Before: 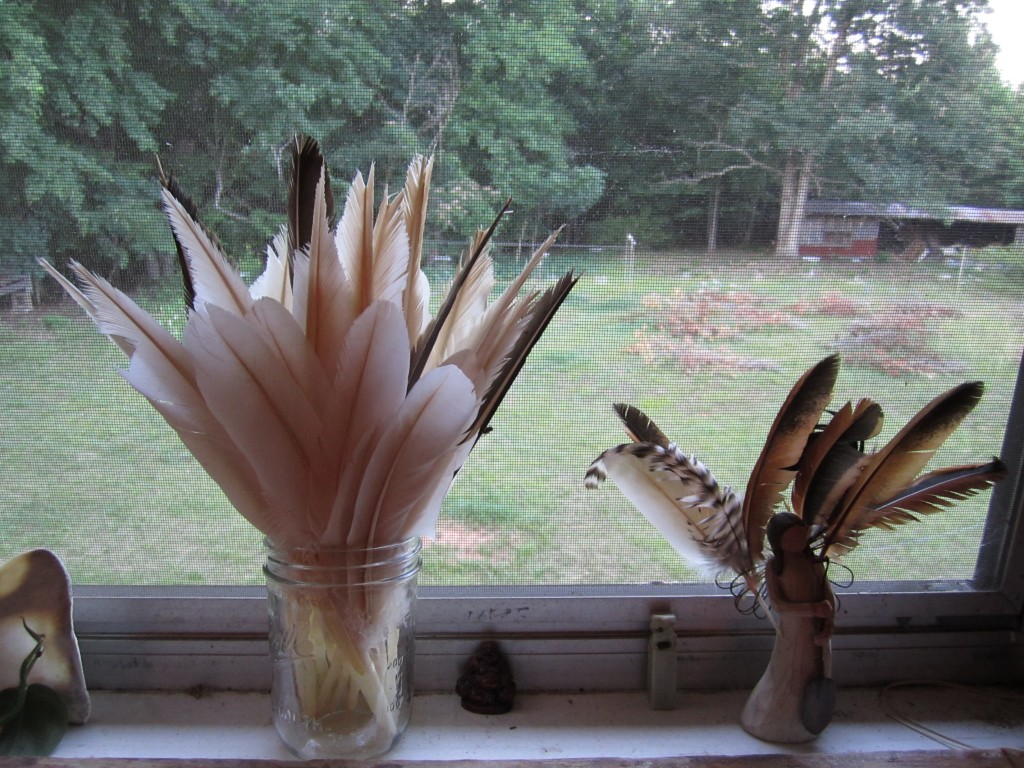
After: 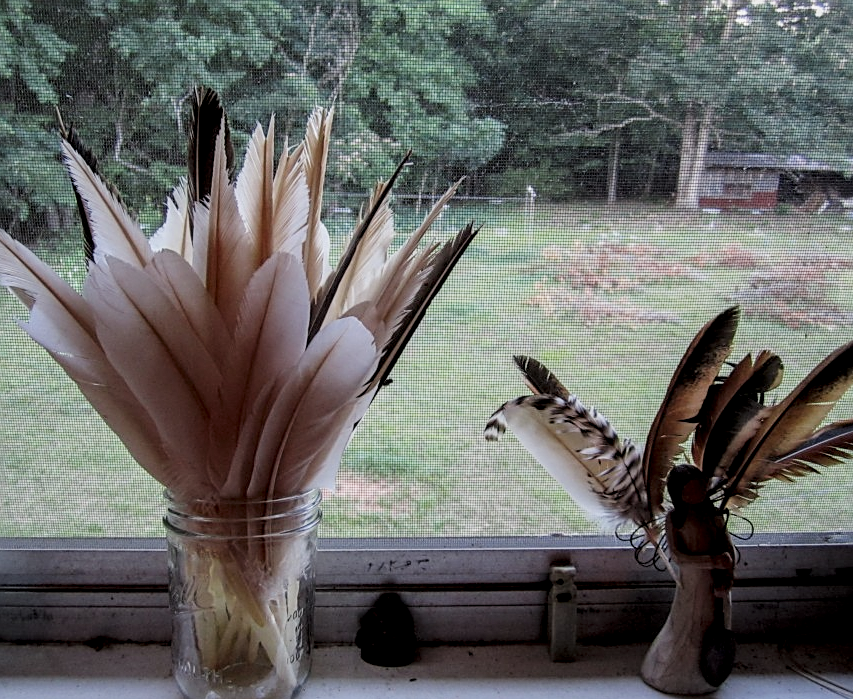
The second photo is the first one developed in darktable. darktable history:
crop: left 9.771%, top 6.289%, right 6.9%, bottom 2.577%
local contrast: highlights 27%, detail 150%
filmic rgb: black relative exposure -7.65 EV, white relative exposure 4.56 EV, hardness 3.61
sharpen: on, module defaults
